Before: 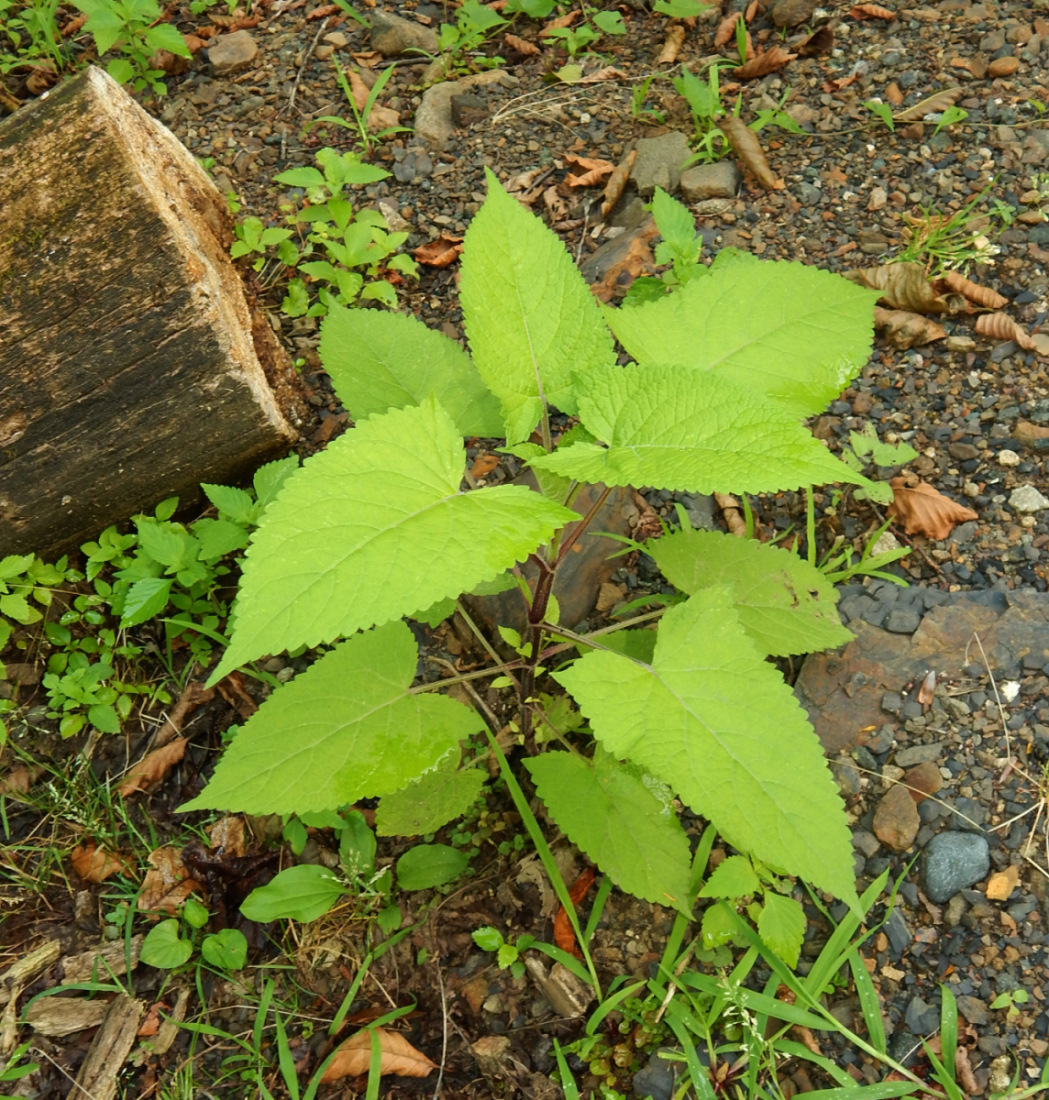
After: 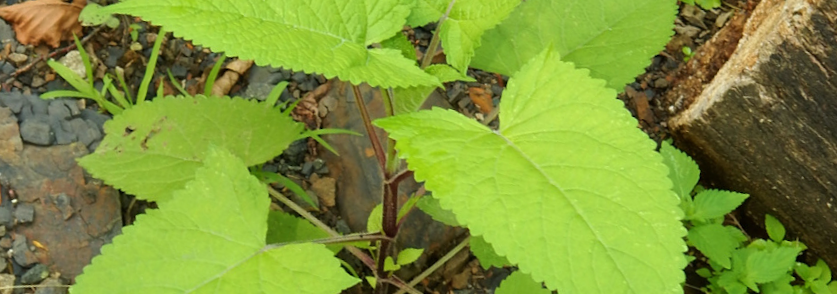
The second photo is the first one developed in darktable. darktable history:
crop and rotate: angle 16.12°, top 30.835%, bottom 35.653%
white balance: red 0.978, blue 0.999
